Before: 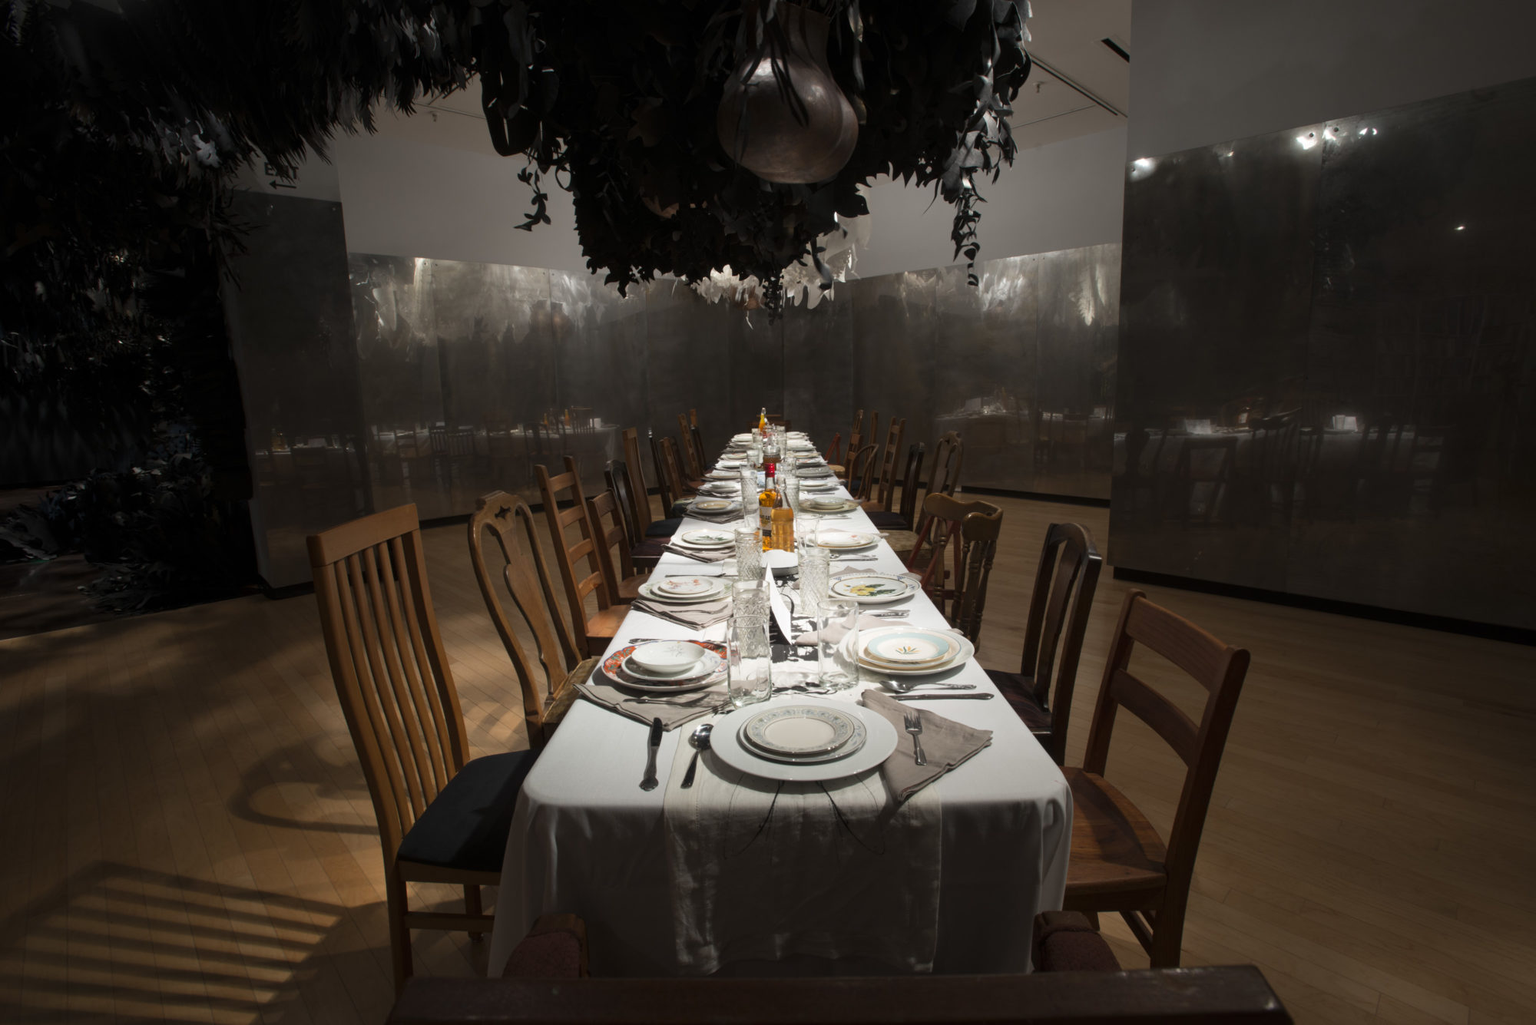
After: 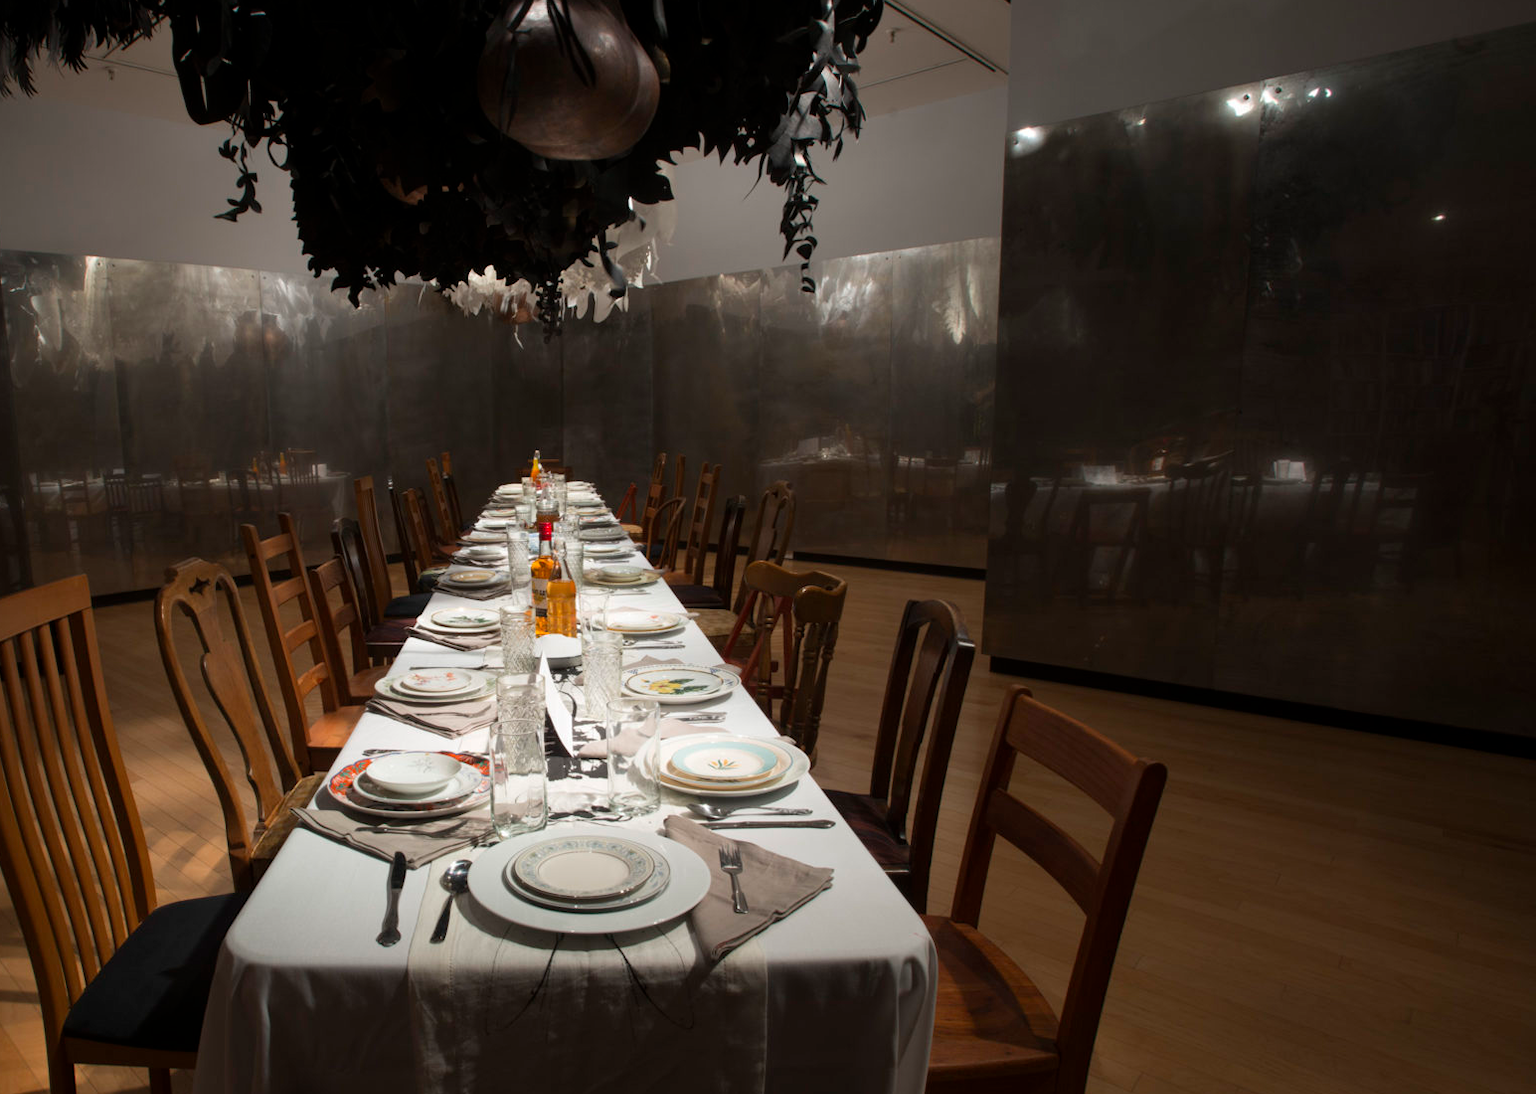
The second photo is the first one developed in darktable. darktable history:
crop: left 22.733%, top 5.873%, bottom 11.613%
contrast brightness saturation: saturation 0.133
